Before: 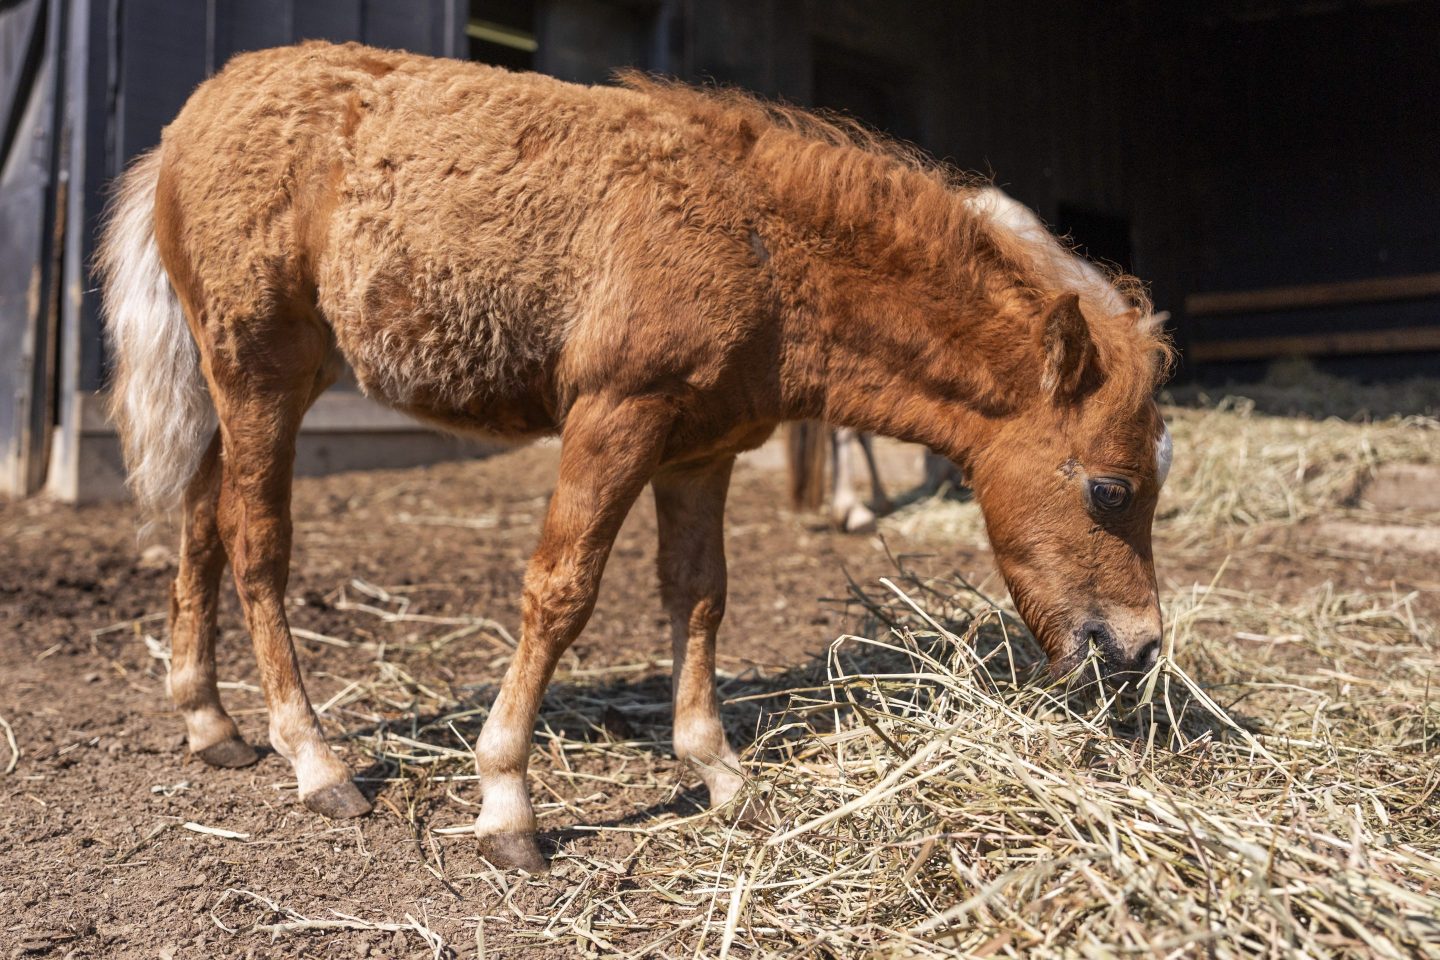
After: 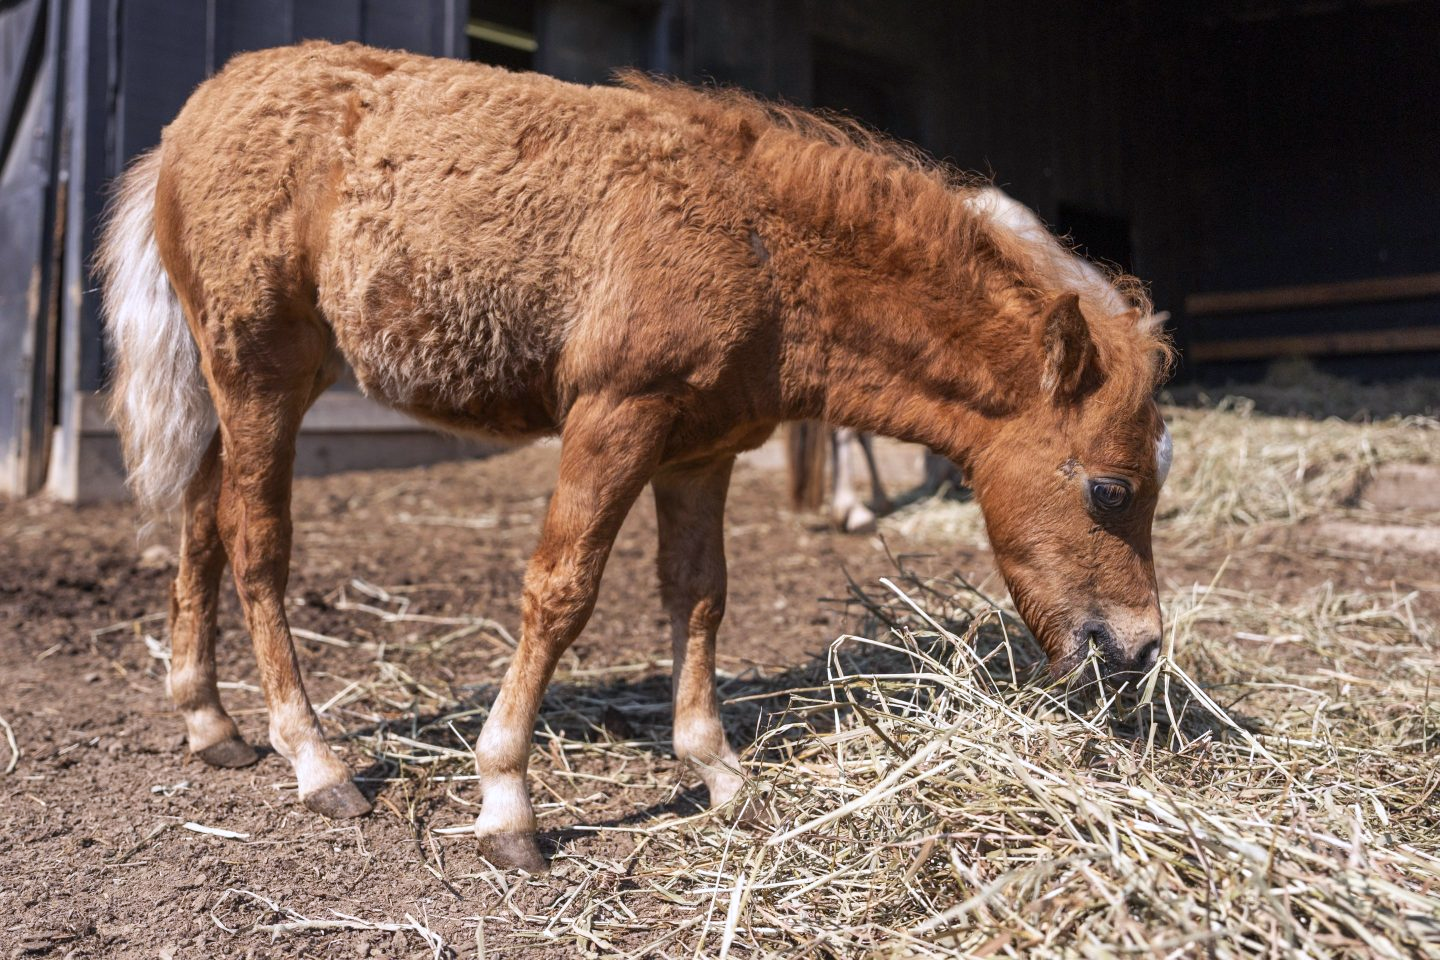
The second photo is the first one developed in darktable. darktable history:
tone equalizer: on, module defaults
color calibration: illuminant as shot in camera, x 0.358, y 0.373, temperature 4628.91 K
